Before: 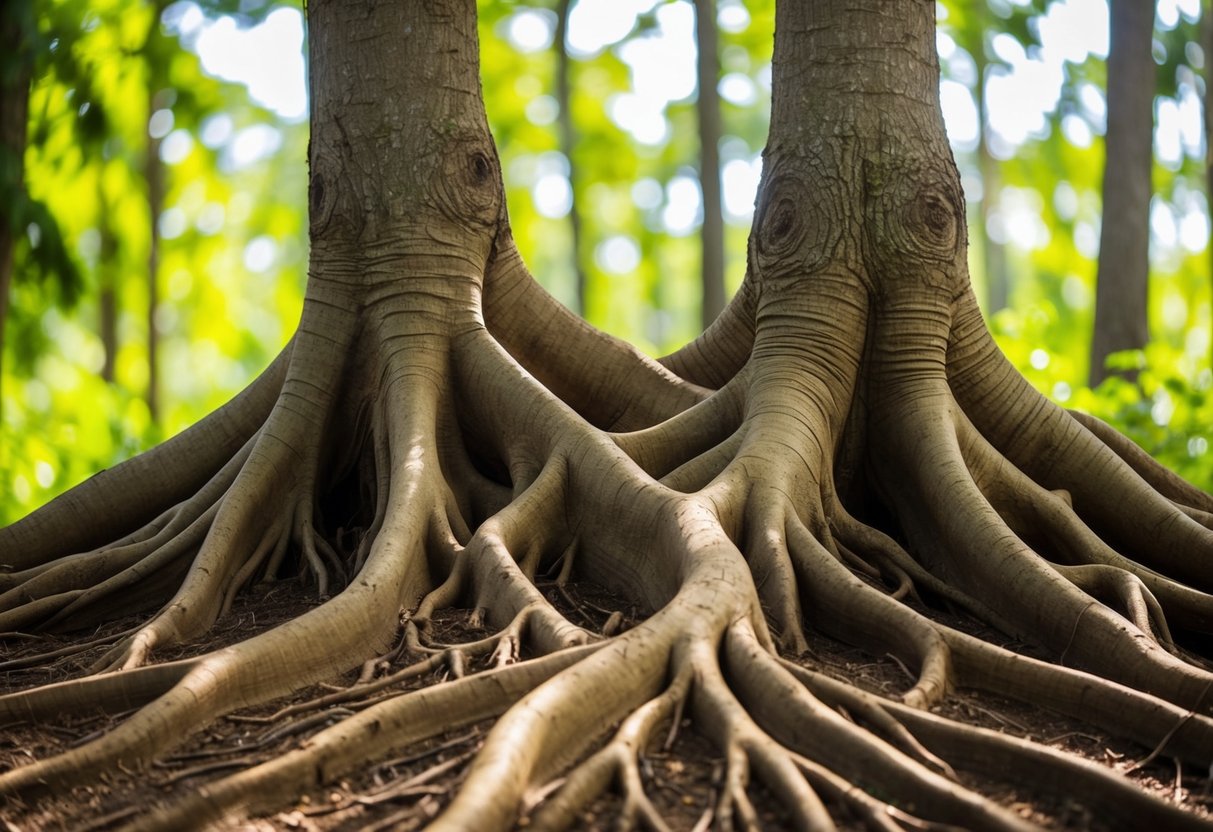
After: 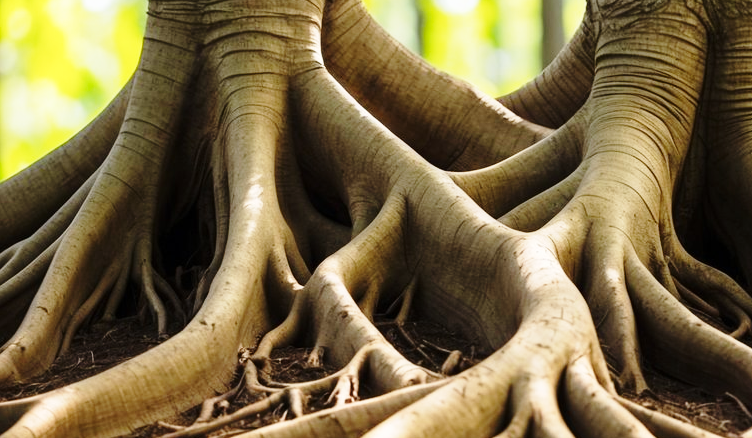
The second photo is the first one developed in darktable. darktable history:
base curve: curves: ch0 [(0, 0) (0.028, 0.03) (0.121, 0.232) (0.46, 0.748) (0.859, 0.968) (1, 1)], preserve colors none
crop: left 13.305%, top 31.441%, right 24.648%, bottom 15.84%
